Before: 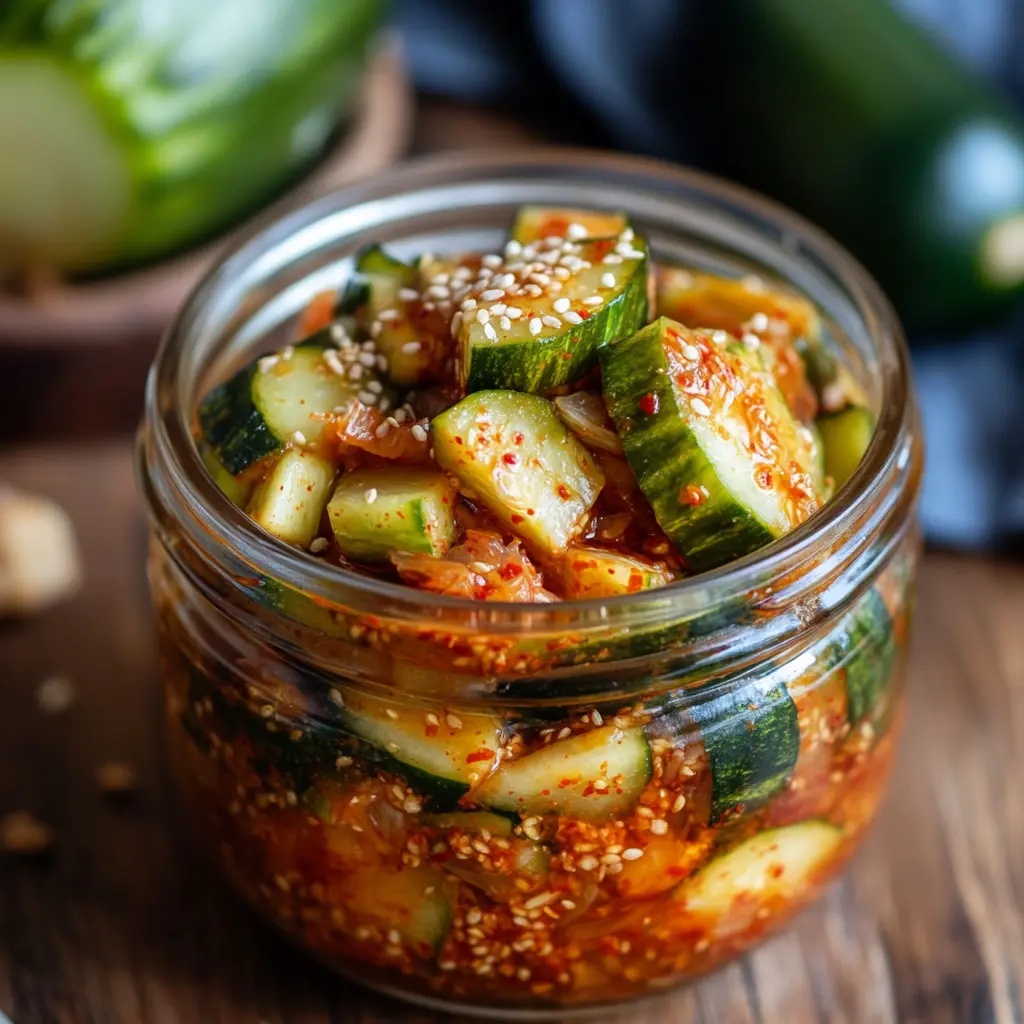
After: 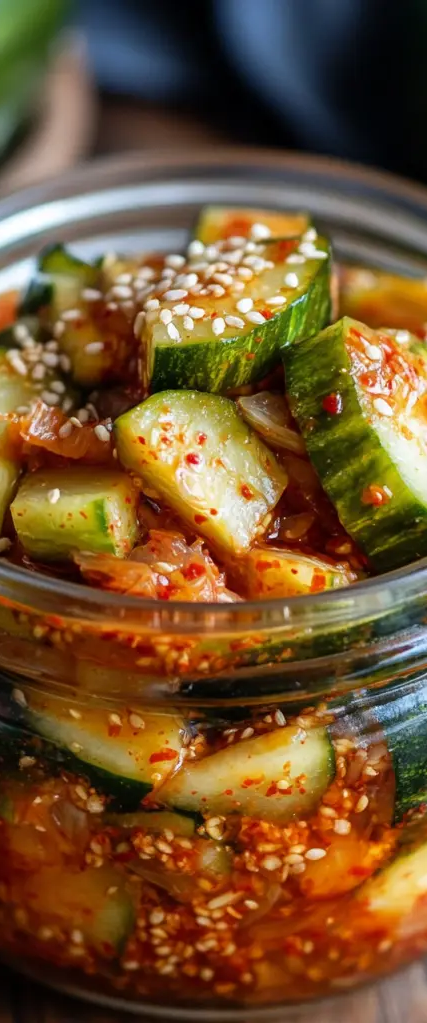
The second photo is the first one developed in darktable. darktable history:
crop: left 30.985%, right 27.239%
